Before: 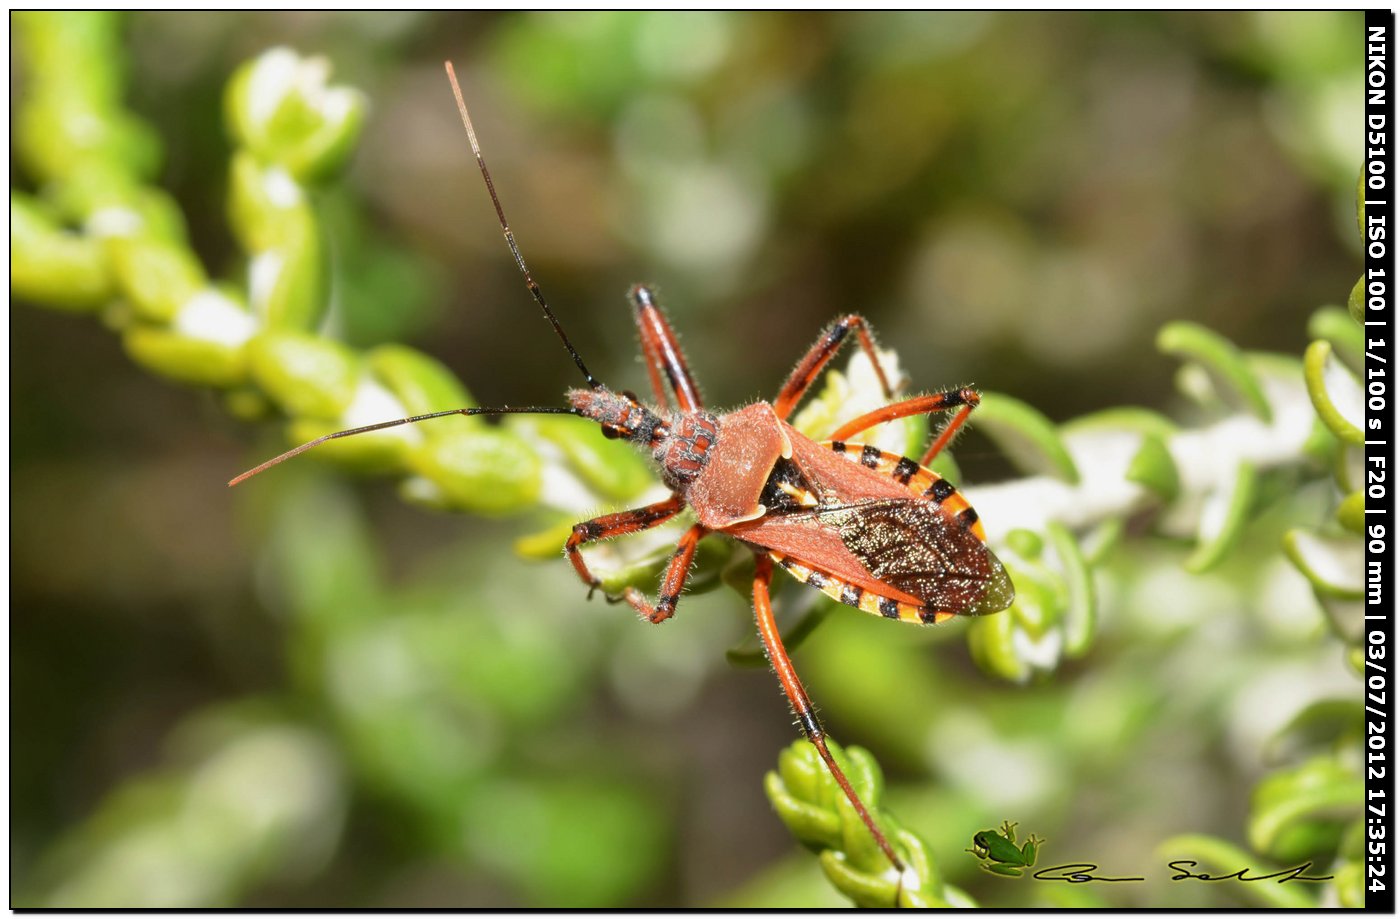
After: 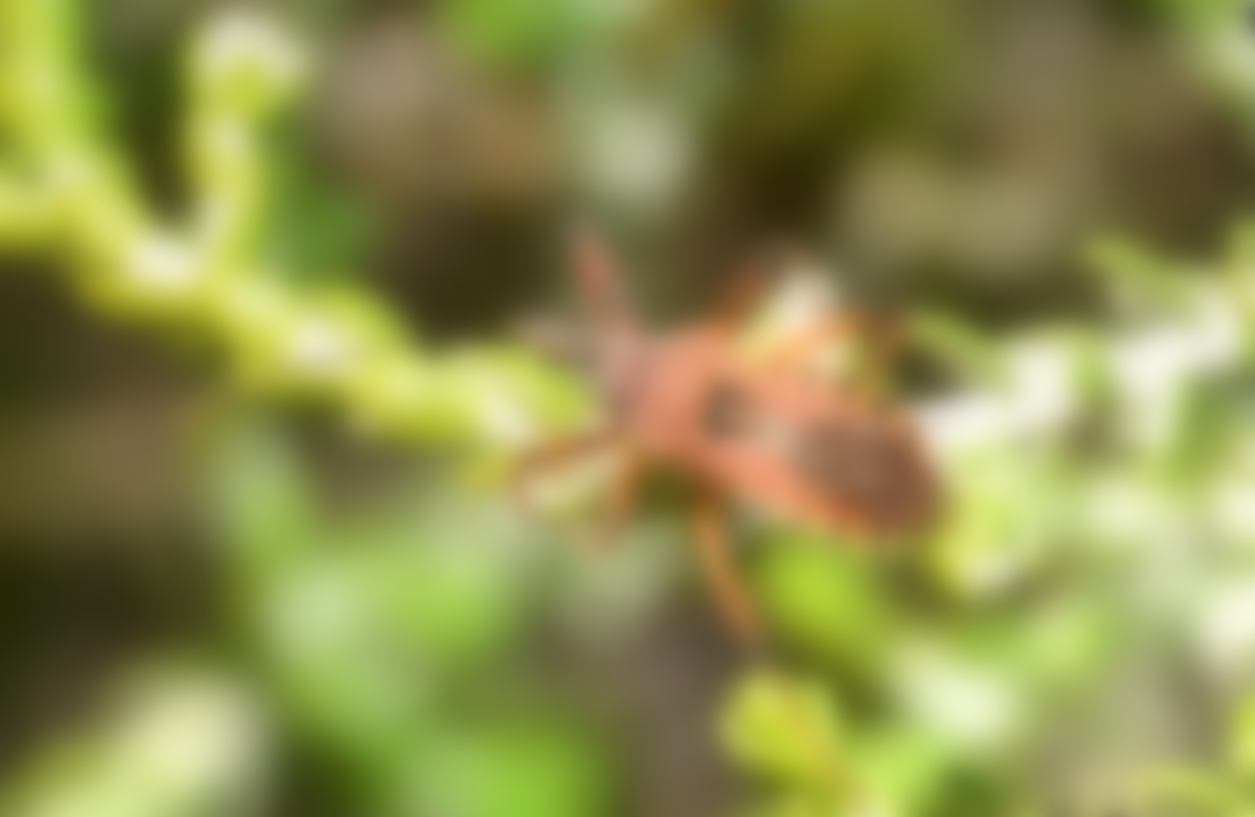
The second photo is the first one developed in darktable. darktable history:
sharpen: amount 0.2
exposure: exposure 0.507 EV, compensate highlight preservation false
rotate and perspective: rotation -1.68°, lens shift (vertical) -0.146, crop left 0.049, crop right 0.912, crop top 0.032, crop bottom 0.96
lowpass: radius 16, unbound 0
crop: left 1.964%, top 3.251%, right 1.122%, bottom 4.933%
graduated density: on, module defaults
